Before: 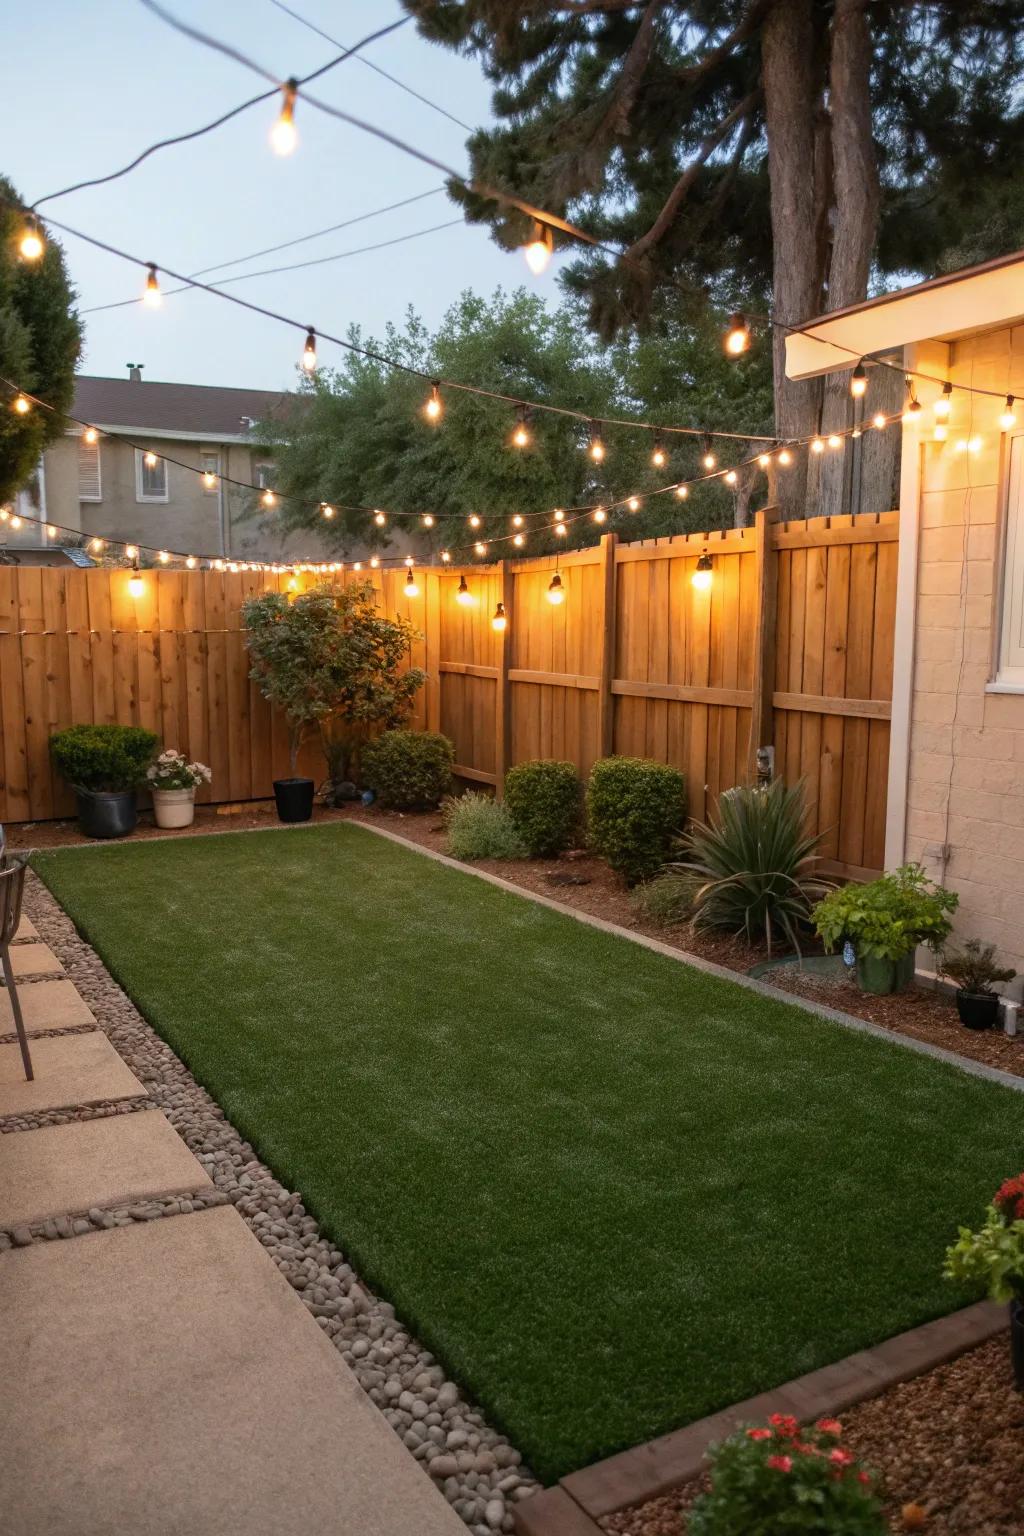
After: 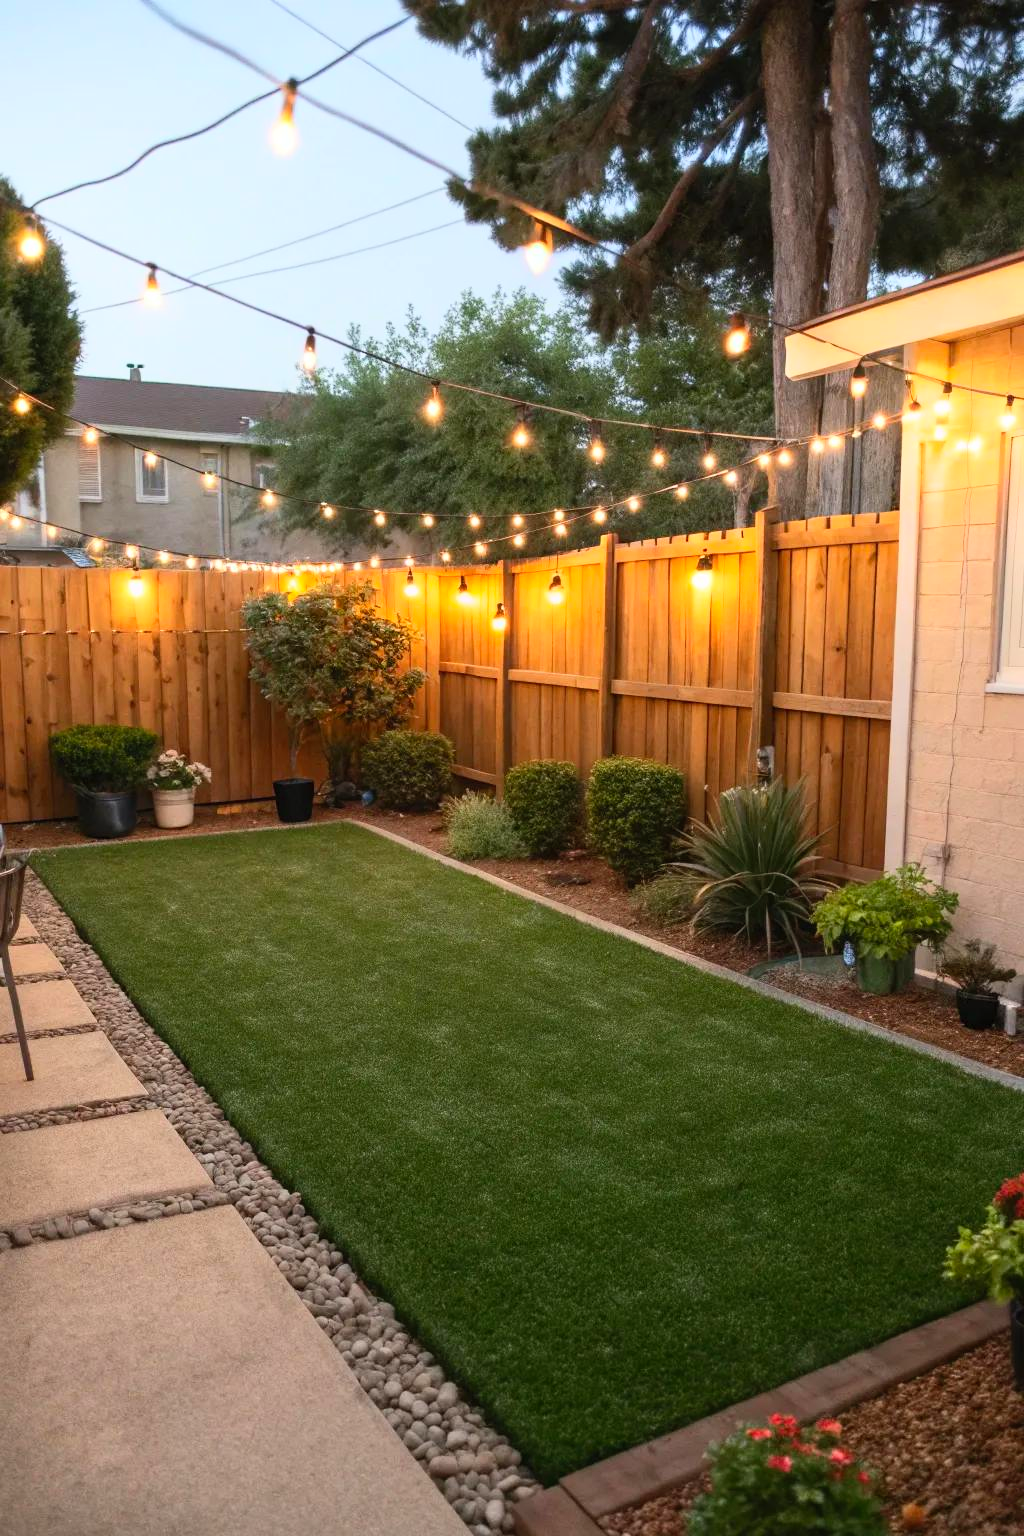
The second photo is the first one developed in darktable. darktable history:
contrast brightness saturation: contrast 0.2, brightness 0.163, saturation 0.23
